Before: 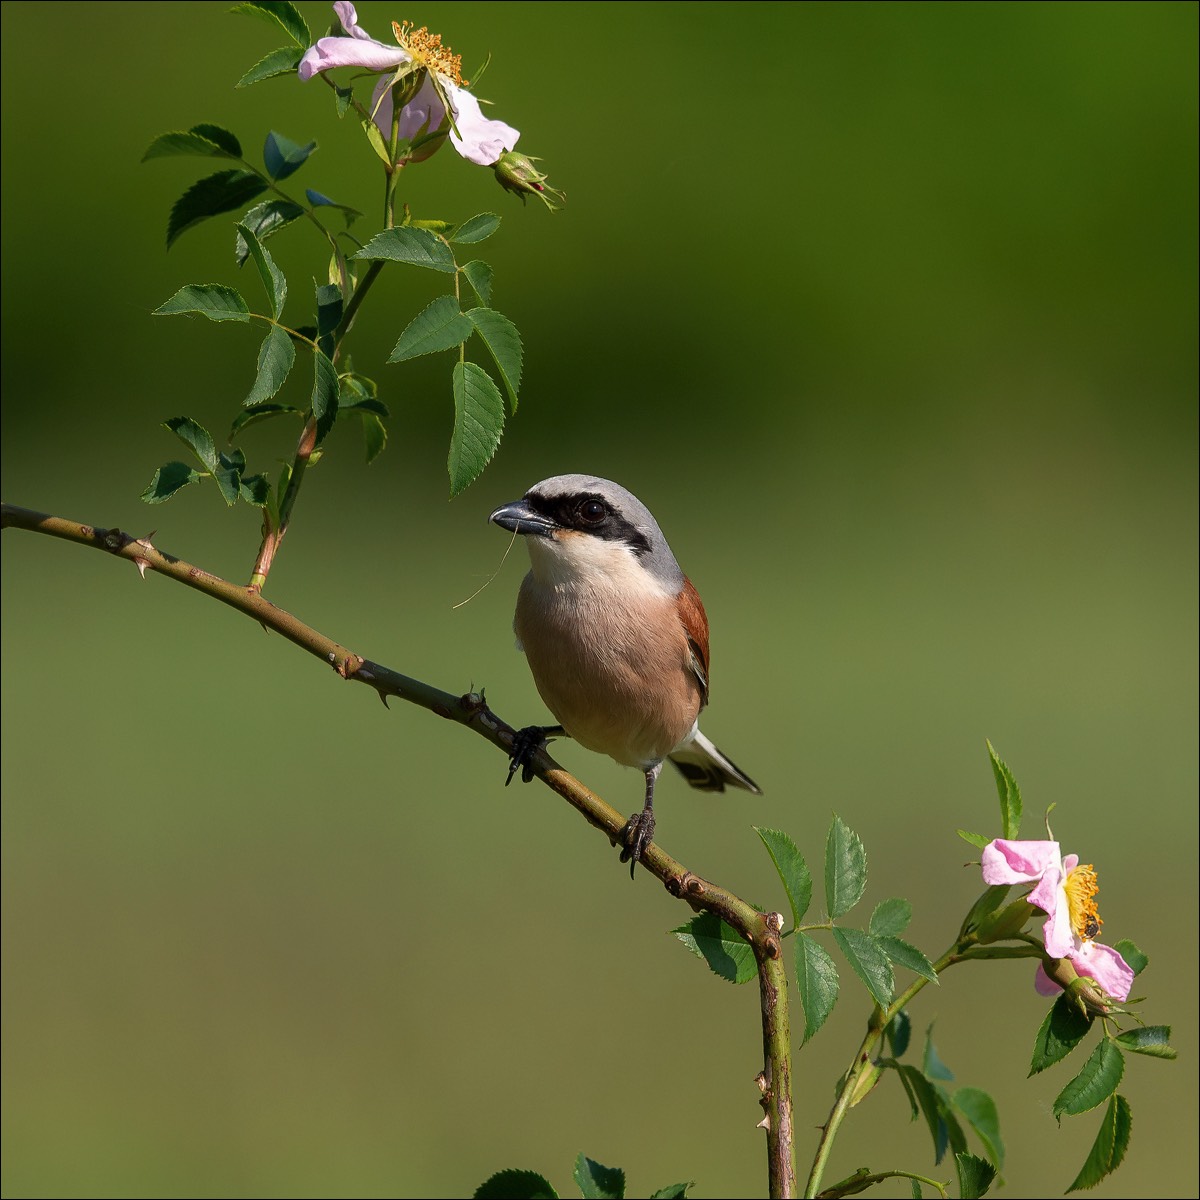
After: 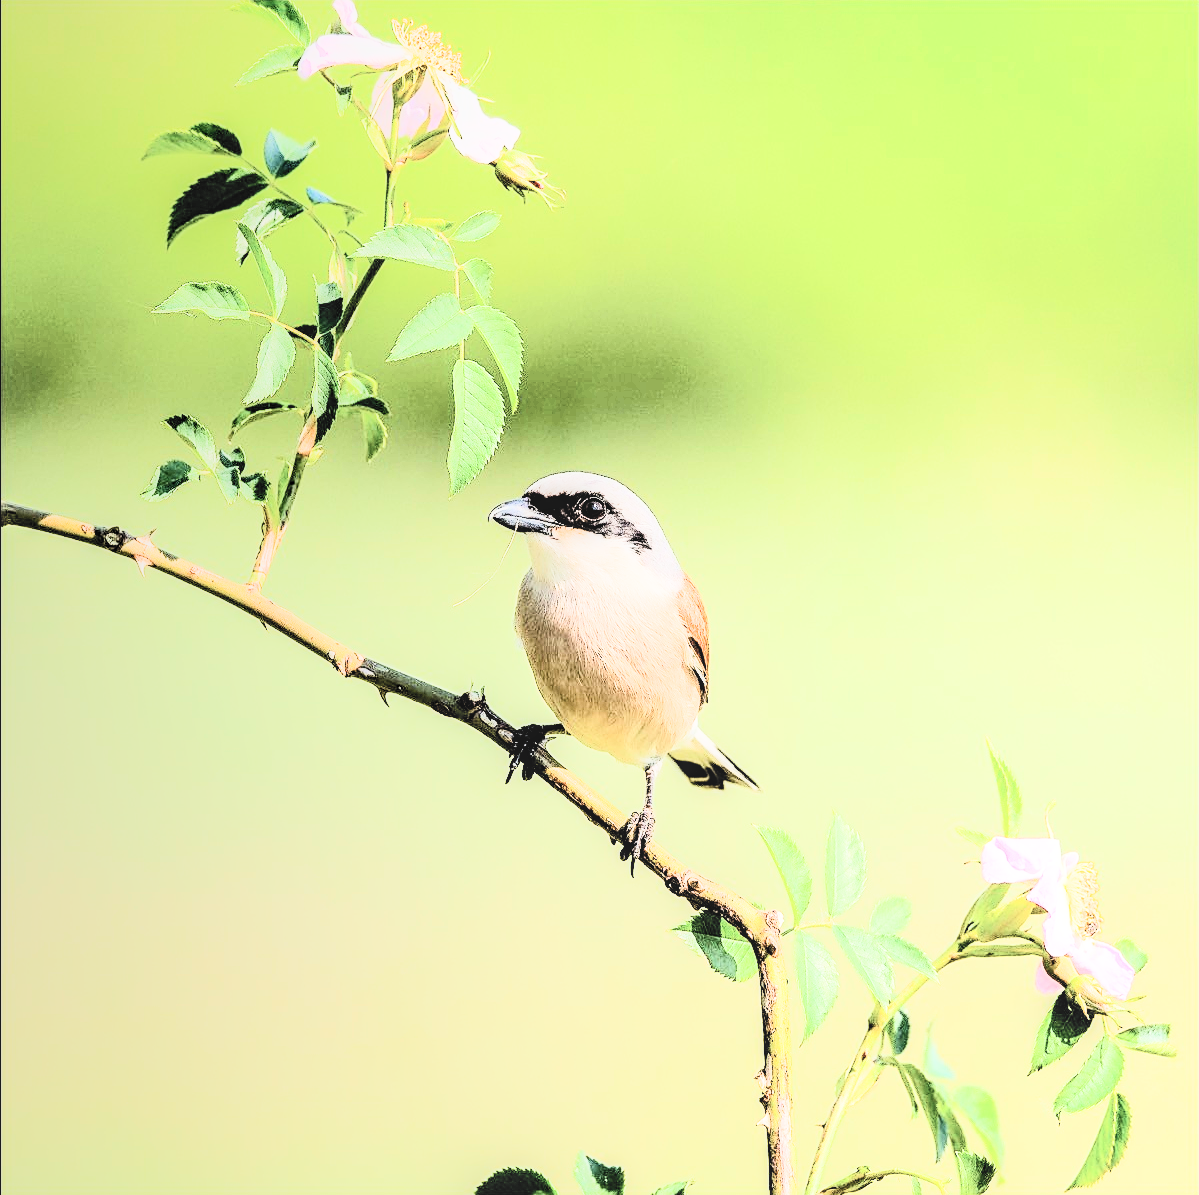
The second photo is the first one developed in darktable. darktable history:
sharpen: on, module defaults
local contrast: on, module defaults
exposure: black level correction 0.001, exposure 1.047 EV, compensate highlight preservation false
filmic rgb: black relative exposure -5.02 EV, white relative exposure 4 EV, hardness 2.89, contrast 1.4, highlights saturation mix -18.77%
contrast brightness saturation: contrast 0.421, brightness 0.552, saturation -0.197
crop: top 0.181%, bottom 0.161%
tone equalizer: -7 EV 0.153 EV, -6 EV 0.64 EV, -5 EV 1.18 EV, -4 EV 1.32 EV, -3 EV 1.13 EV, -2 EV 0.6 EV, -1 EV 0.151 EV, edges refinement/feathering 500, mask exposure compensation -1.57 EV, preserve details no
